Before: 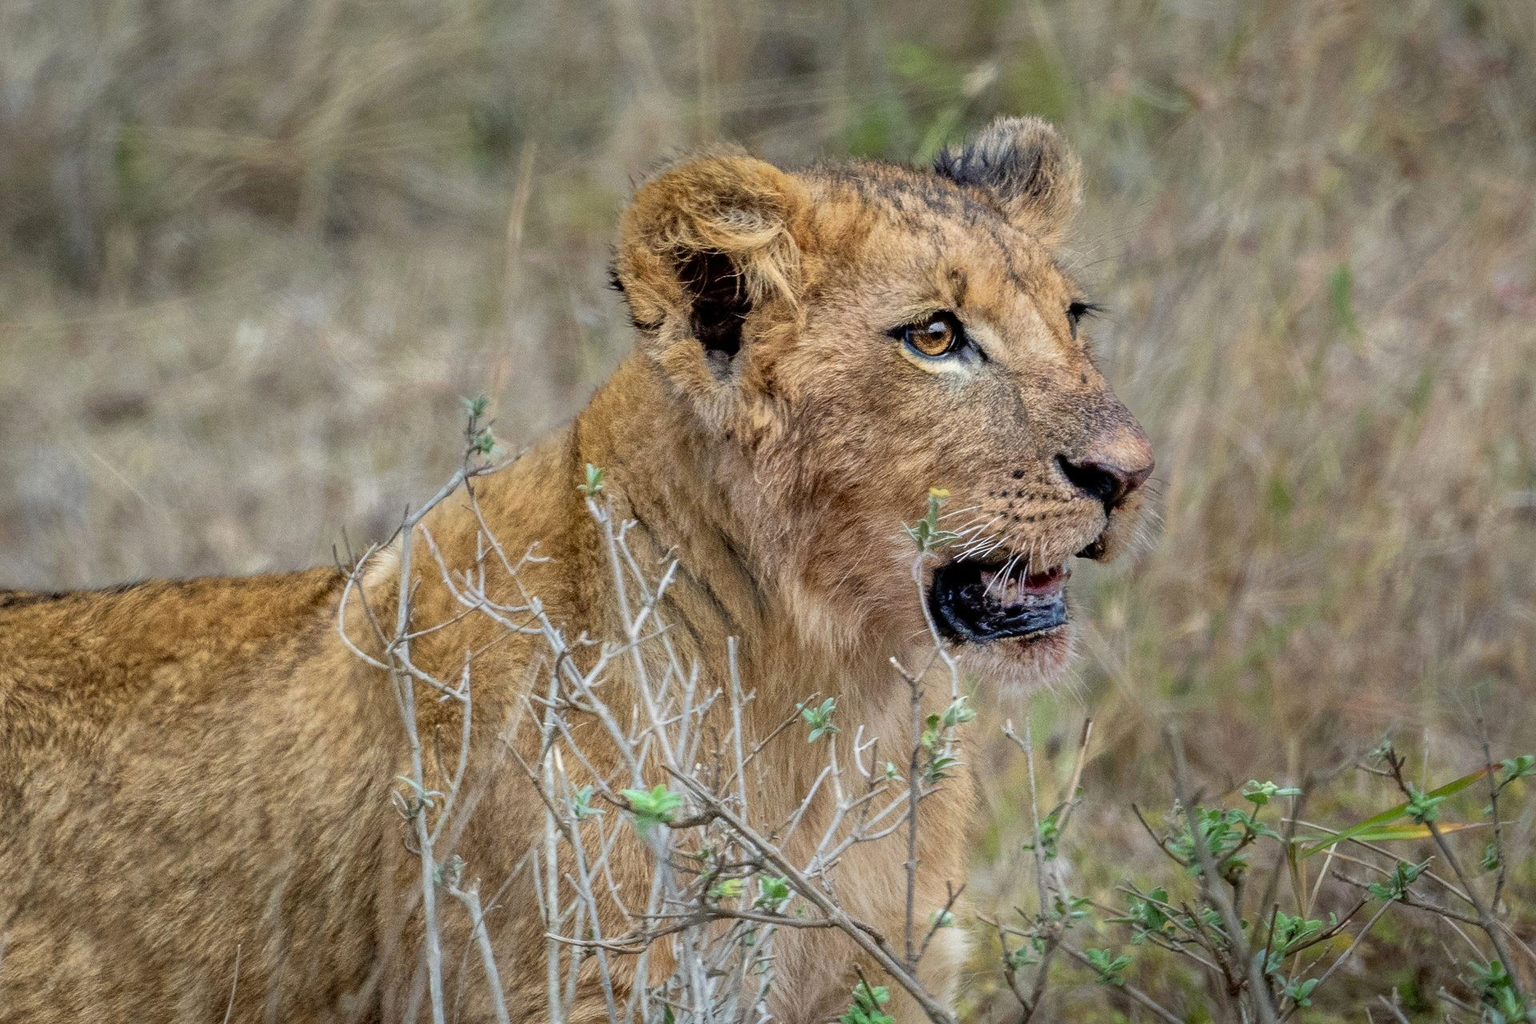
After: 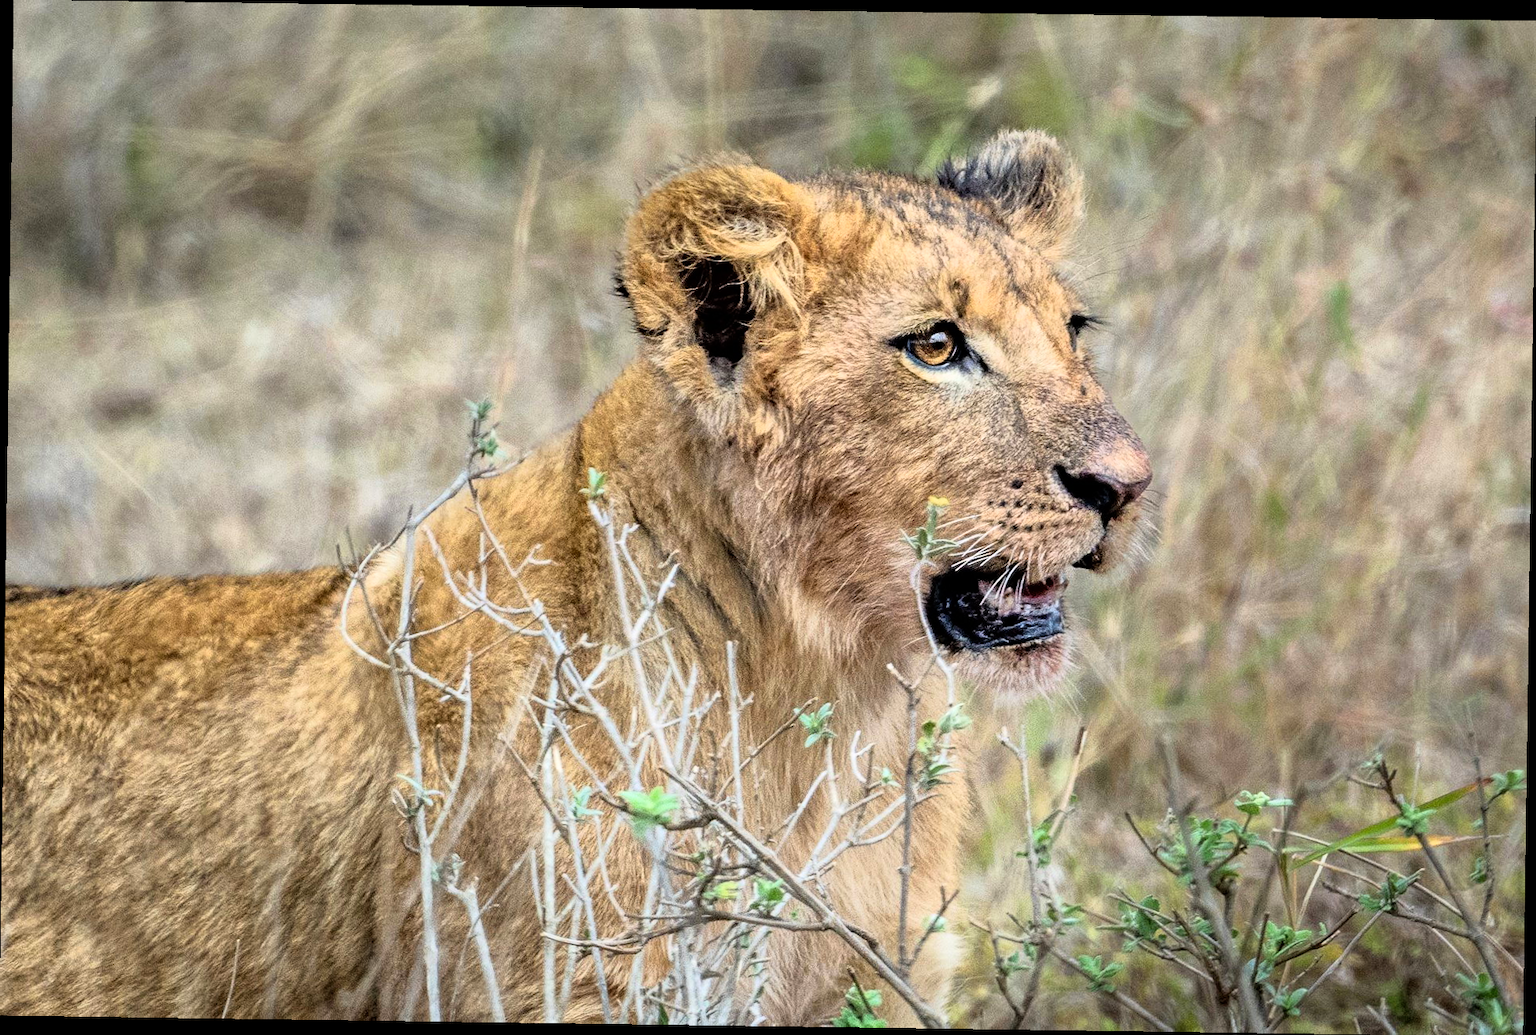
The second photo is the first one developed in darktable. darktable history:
rotate and perspective: rotation 0.8°, automatic cropping off
base curve: curves: ch0 [(0, 0) (0.005, 0.002) (0.193, 0.295) (0.399, 0.664) (0.75, 0.928) (1, 1)]
